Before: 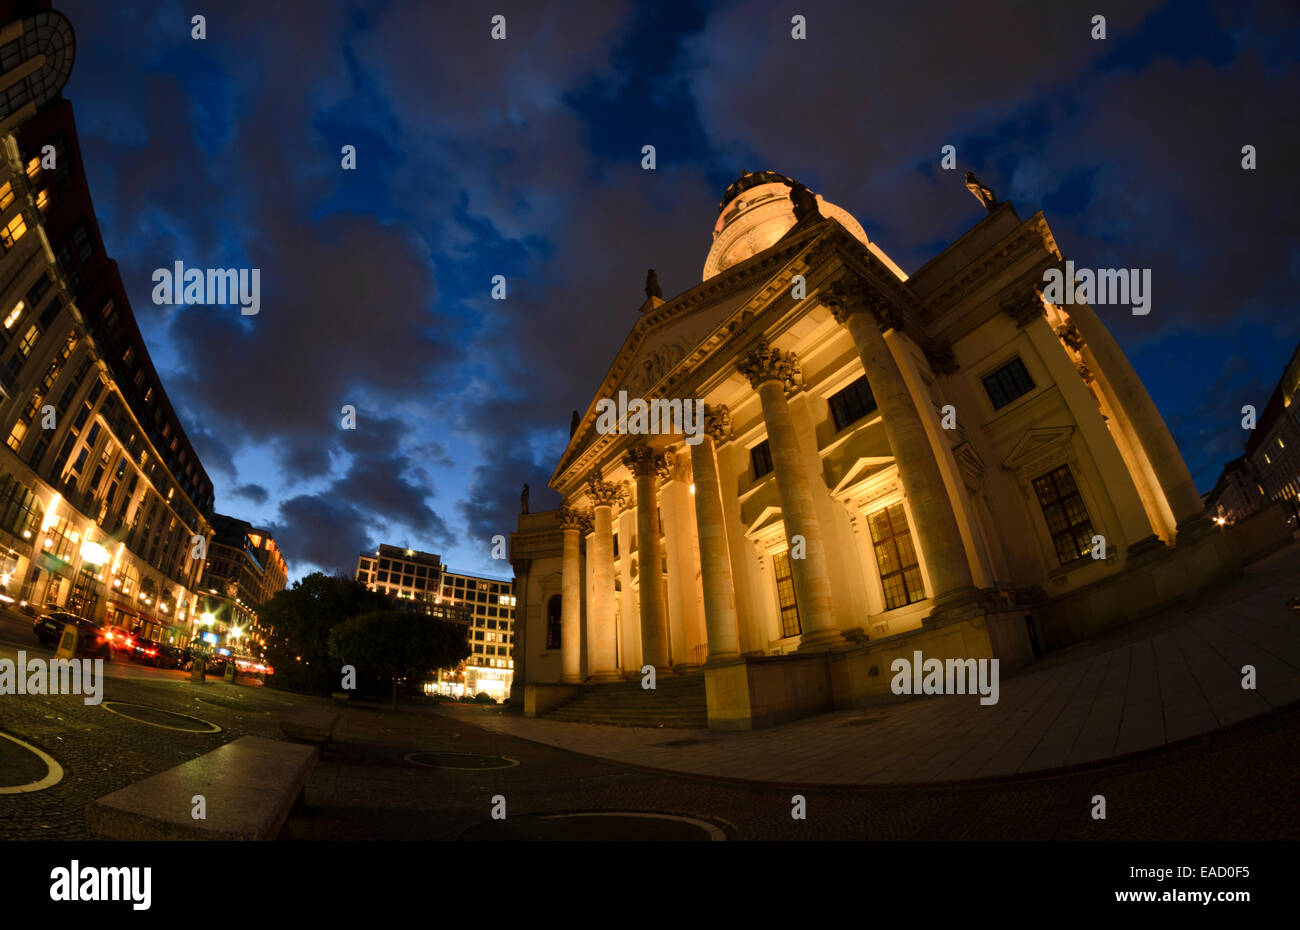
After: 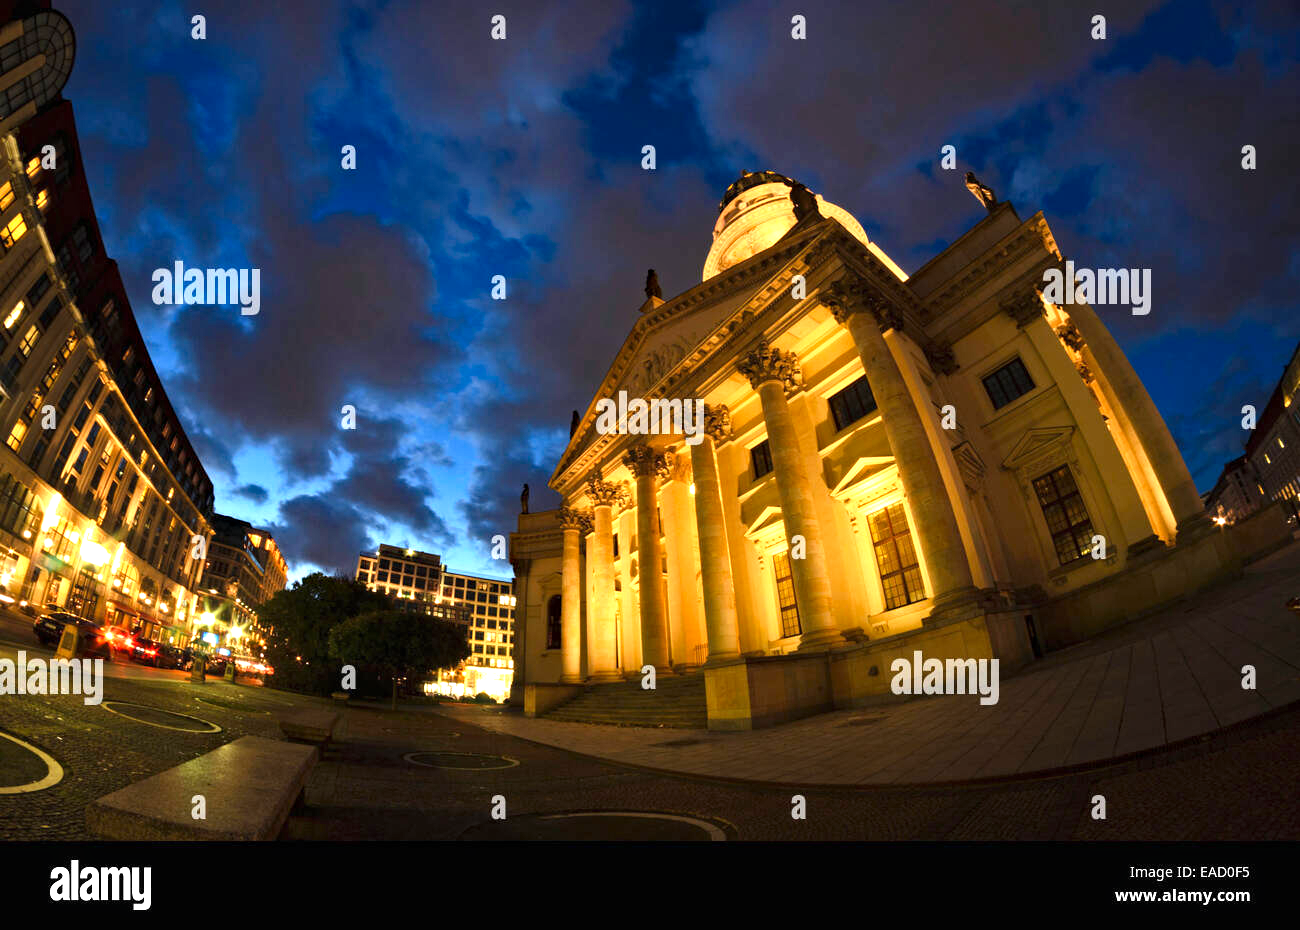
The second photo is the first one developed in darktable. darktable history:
haze removal: strength 0.289, distance 0.255, compatibility mode true, adaptive false
exposure: black level correction 0, exposure 1.104 EV, compensate exposure bias true, compensate highlight preservation false
